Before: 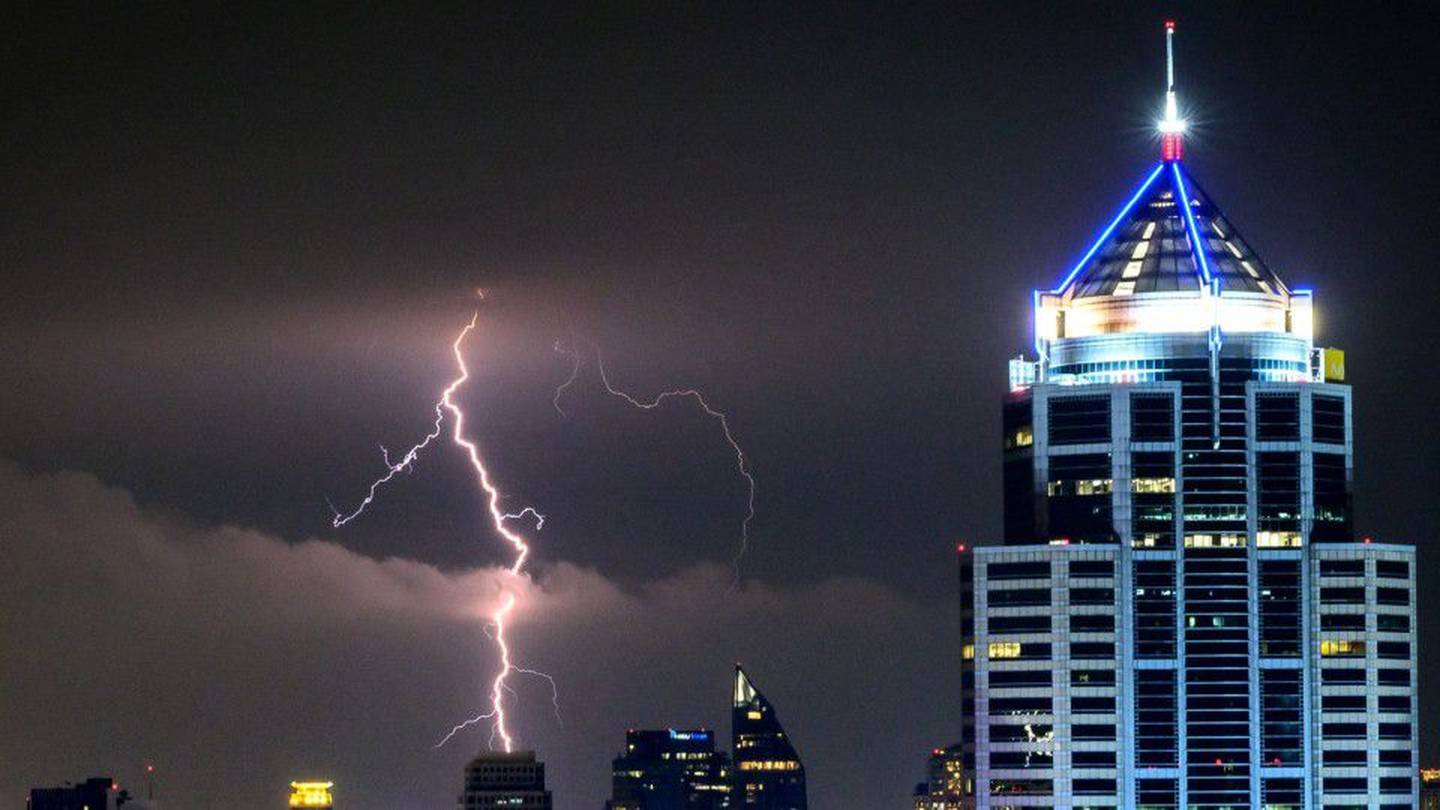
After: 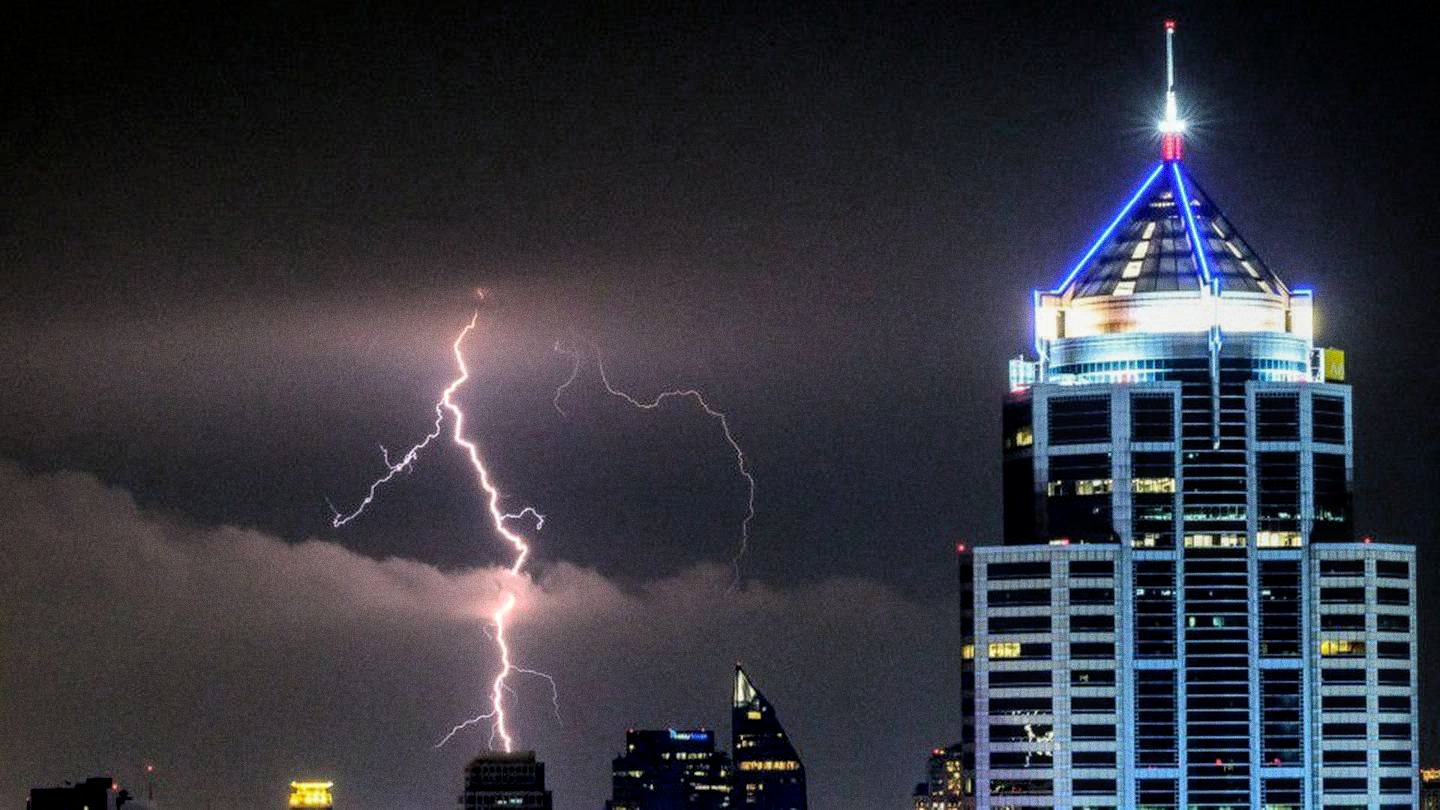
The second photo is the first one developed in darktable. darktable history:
shadows and highlights: shadows 25, highlights -25
filmic rgb: middle gray luminance 18.42%, black relative exposure -11.45 EV, white relative exposure 2.55 EV, threshold 6 EV, target black luminance 0%, hardness 8.41, latitude 99%, contrast 1.084, shadows ↔ highlights balance 0.505%, add noise in highlights 0, preserve chrominance max RGB, color science v3 (2019), use custom middle-gray values true, iterations of high-quality reconstruction 0, contrast in highlights soft, enable highlight reconstruction true
grain: on, module defaults
local contrast: on, module defaults
